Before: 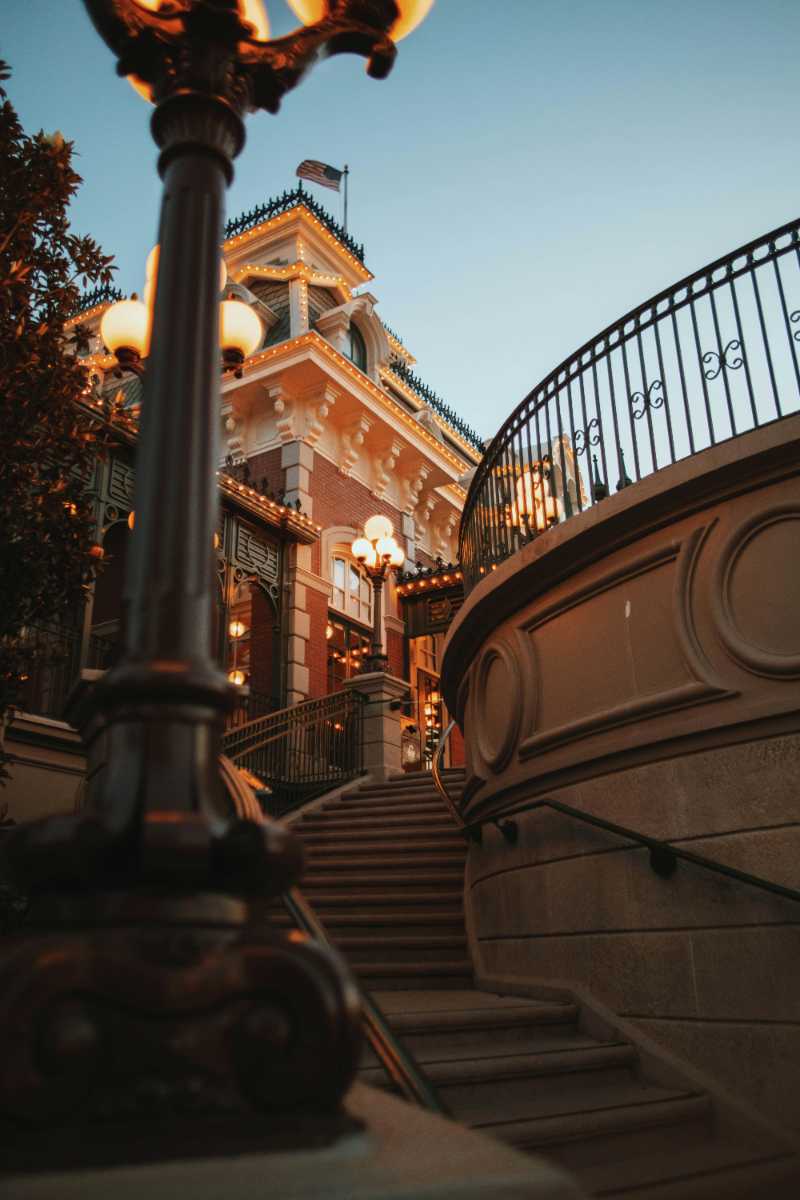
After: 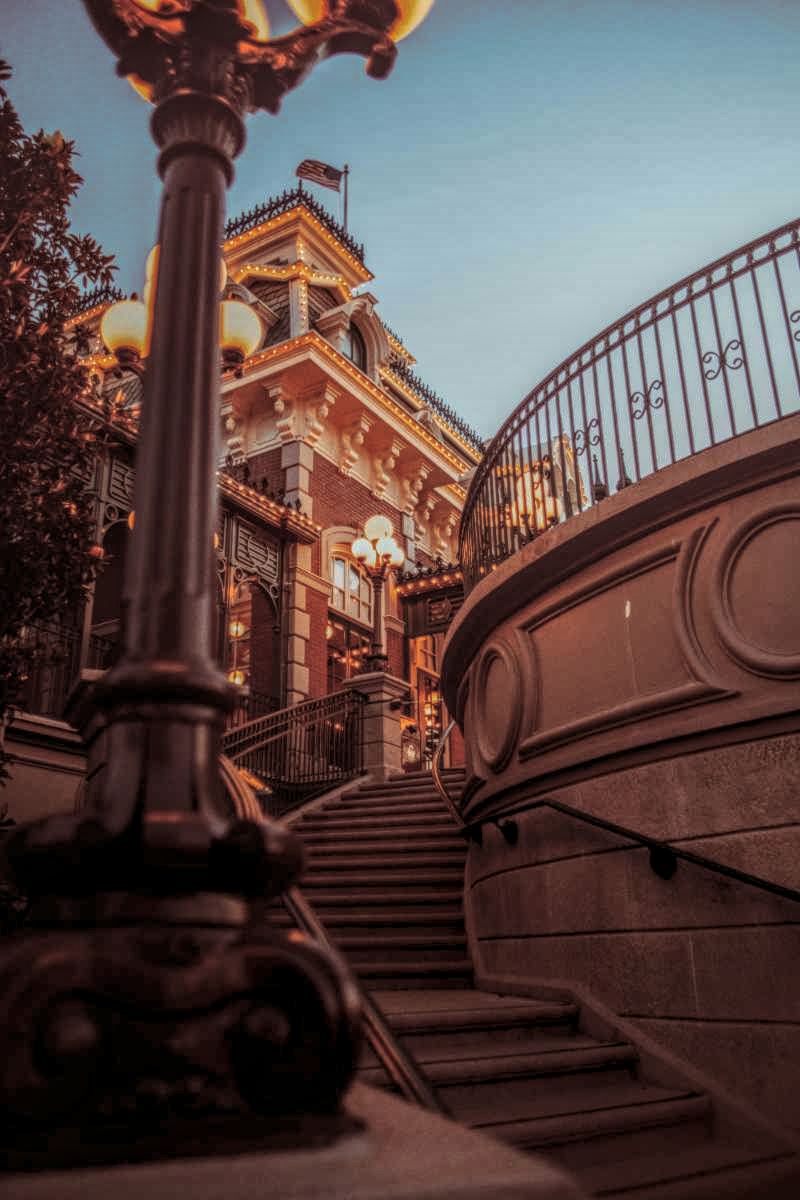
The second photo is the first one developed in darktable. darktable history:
split-toning: highlights › hue 298.8°, highlights › saturation 0.73, compress 41.76%
local contrast: highlights 0%, shadows 0%, detail 200%, midtone range 0.25
